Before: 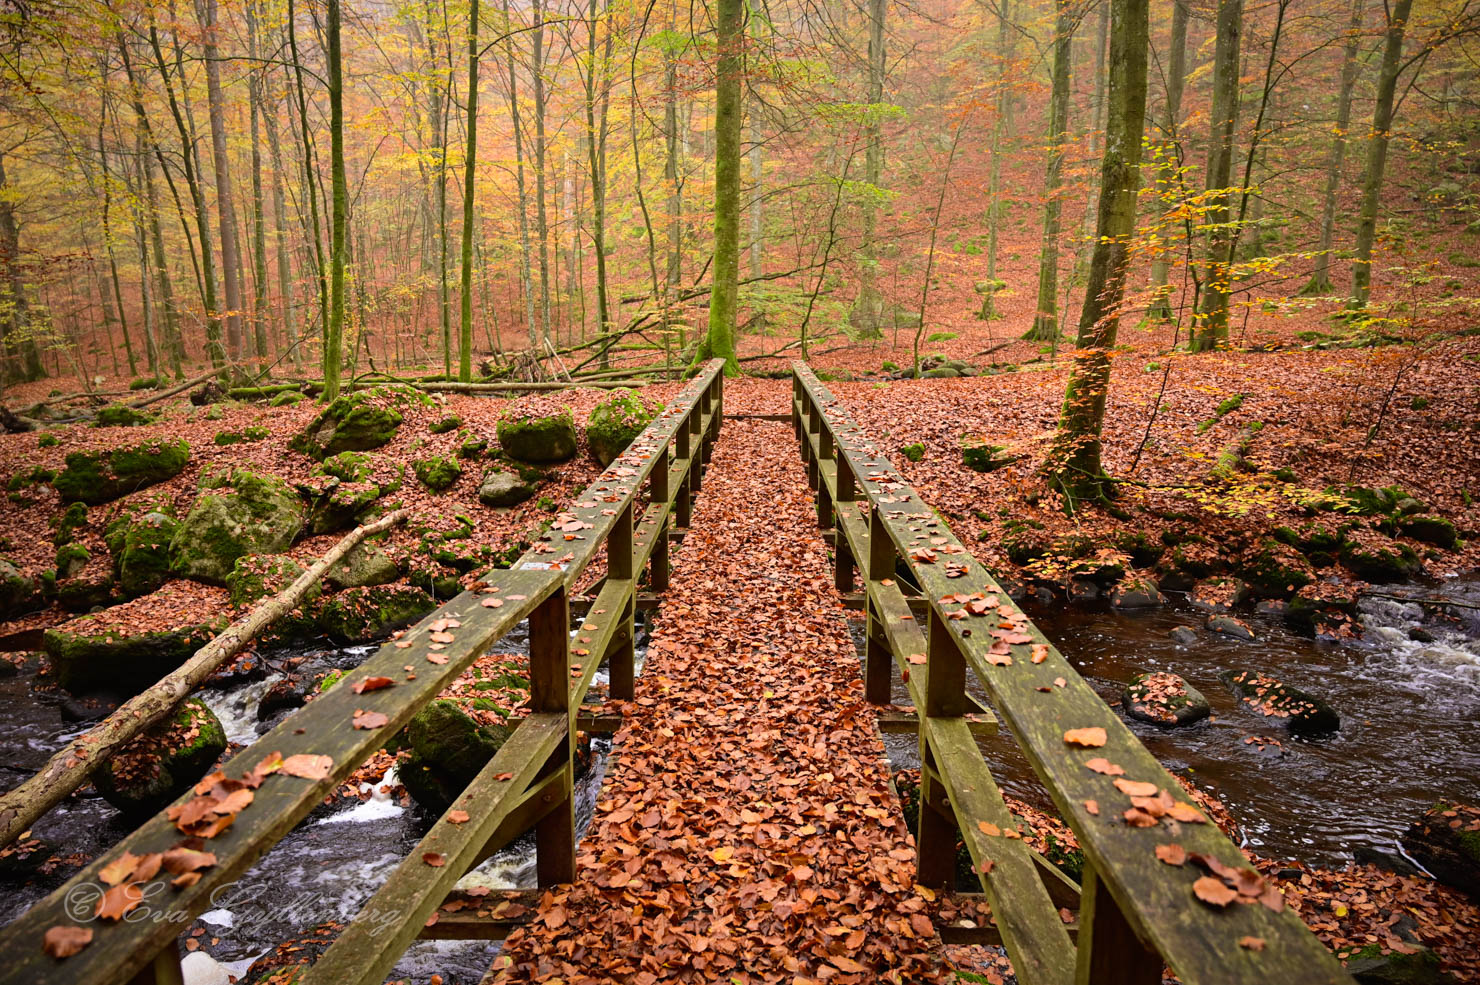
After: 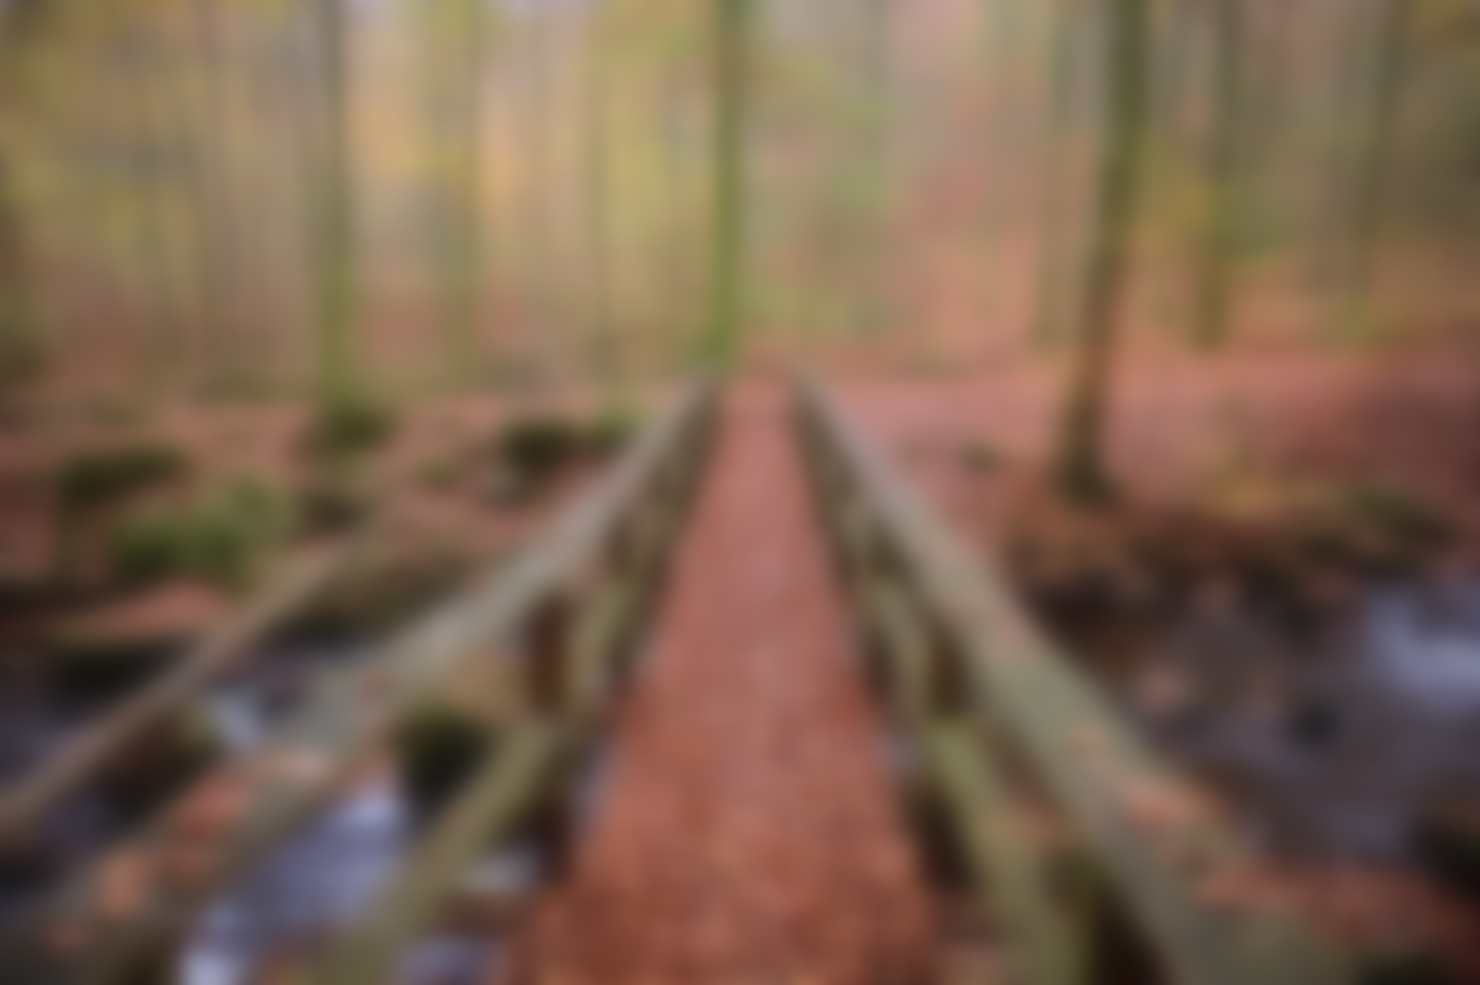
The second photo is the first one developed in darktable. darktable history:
color calibration: illuminant custom, x 0.39, y 0.392, temperature 3856.94 K
lowpass: radius 16, unbound 0
color balance rgb: global vibrance -1%, saturation formula JzAzBz (2021)
